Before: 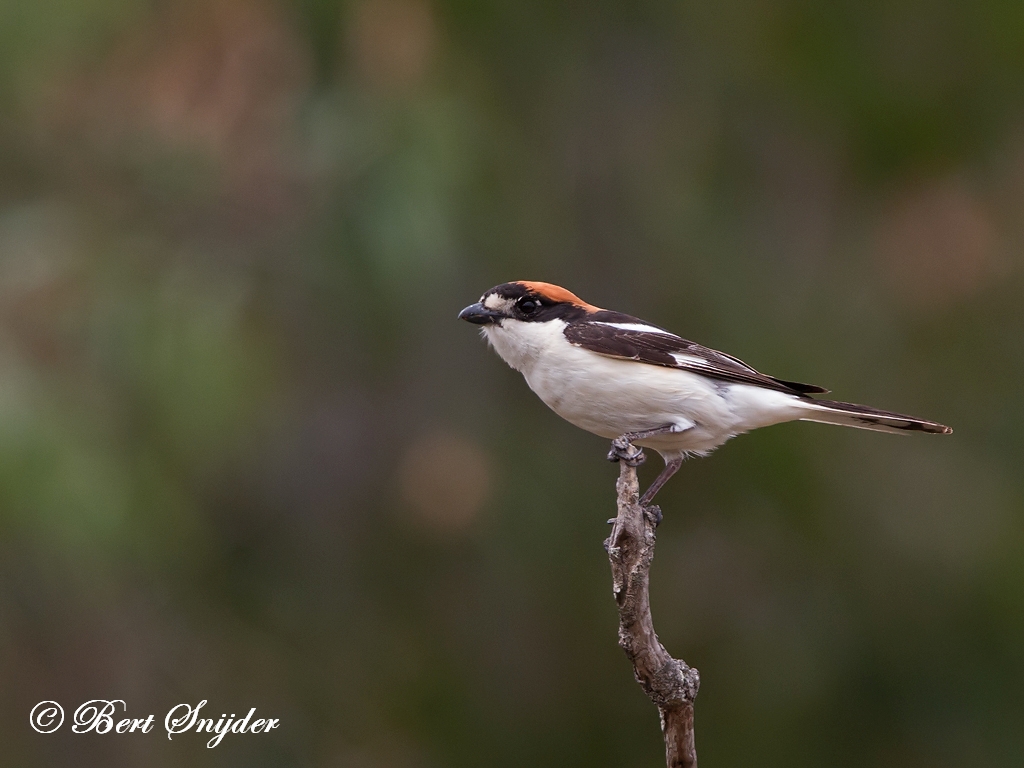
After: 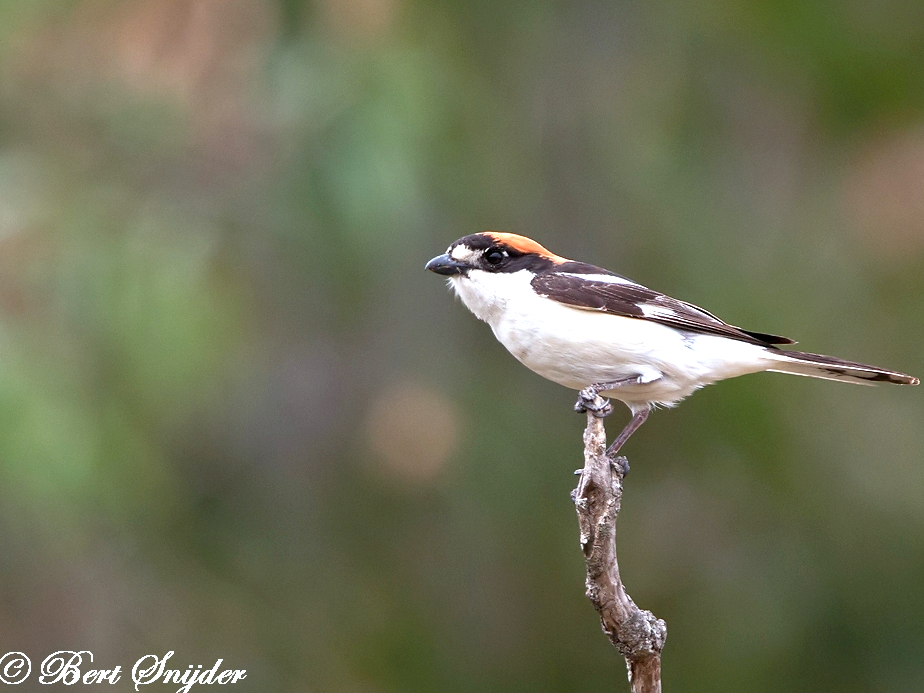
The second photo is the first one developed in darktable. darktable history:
crop: left 3.305%, top 6.436%, right 6.389%, bottom 3.258%
exposure: black level correction 0.001, exposure 1.3 EV, compensate highlight preservation false
color calibration: illuminant Planckian (black body), adaptation linear Bradford (ICC v4), x 0.361, y 0.366, temperature 4511.61 K, saturation algorithm version 1 (2020)
